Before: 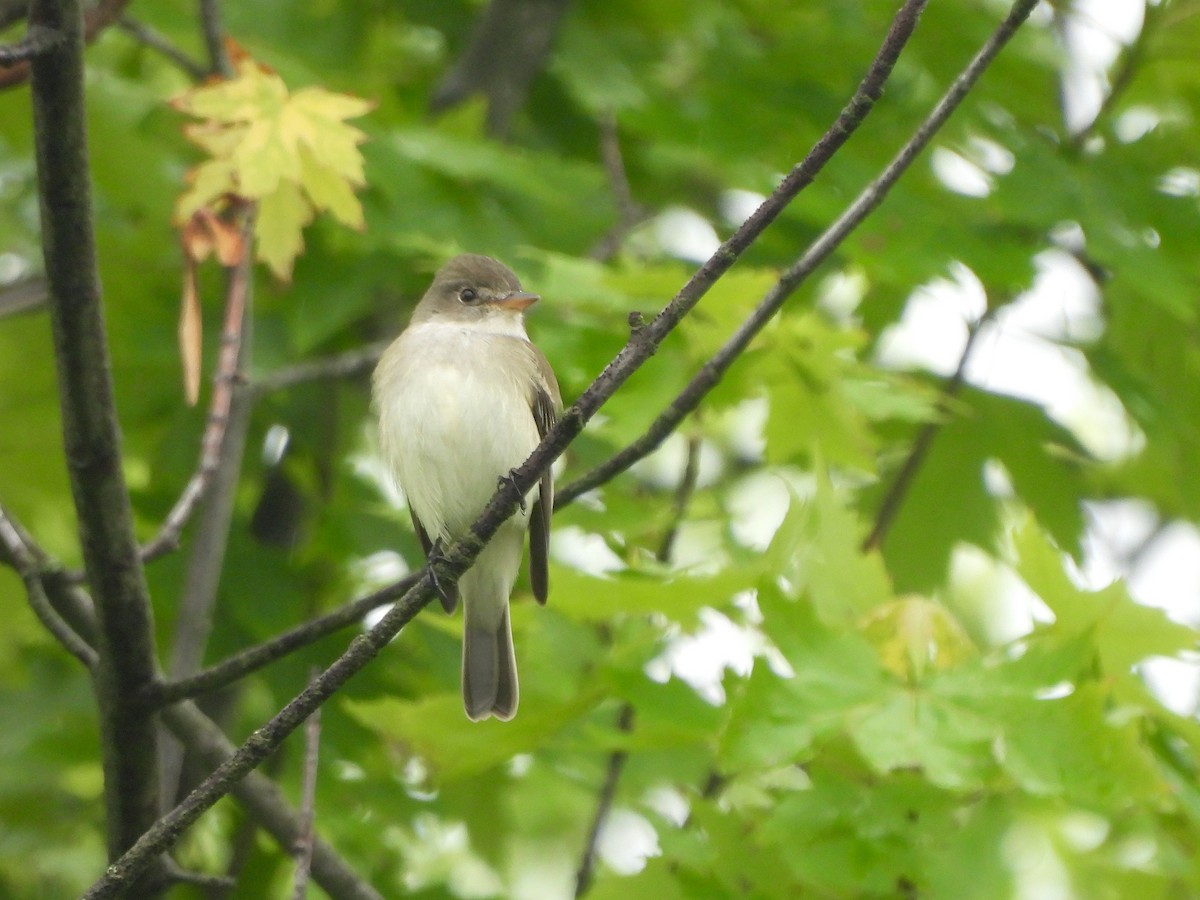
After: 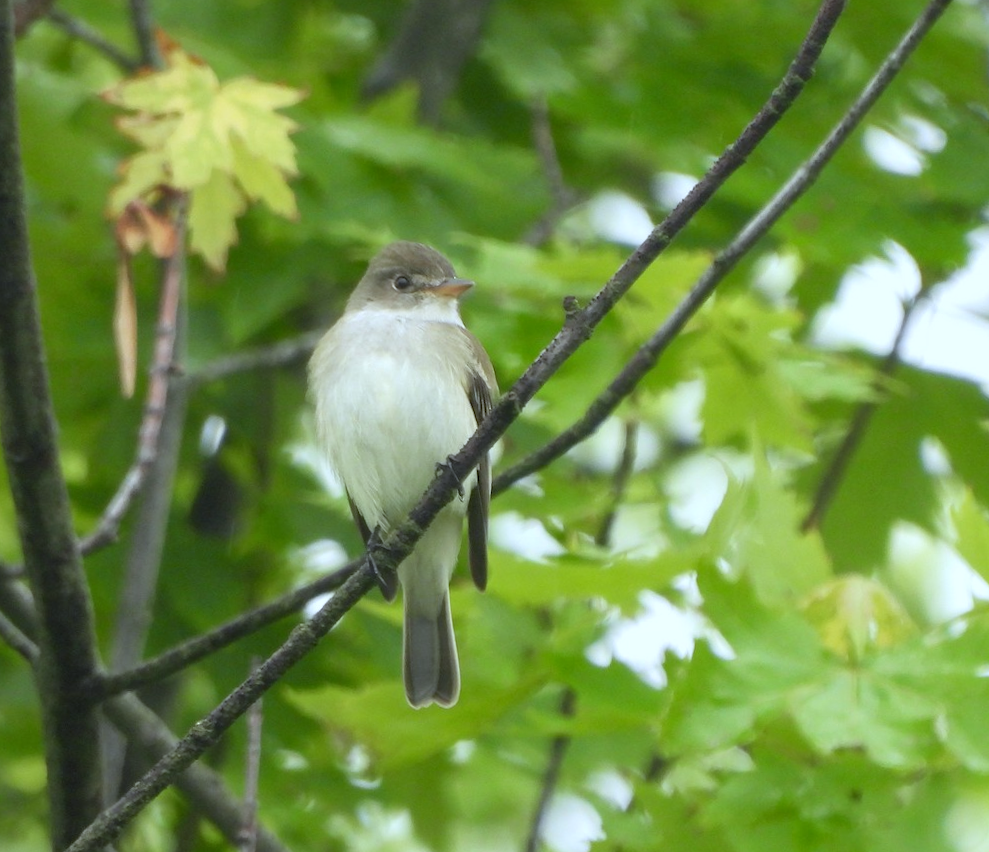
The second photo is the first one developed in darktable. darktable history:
crop and rotate: angle 1°, left 4.281%, top 0.642%, right 11.383%, bottom 2.486%
local contrast: mode bilateral grid, contrast 10, coarseness 25, detail 115%, midtone range 0.2
white balance: red 0.924, blue 1.095
tone equalizer: -8 EV 0.06 EV, smoothing diameter 25%, edges refinement/feathering 10, preserve details guided filter
